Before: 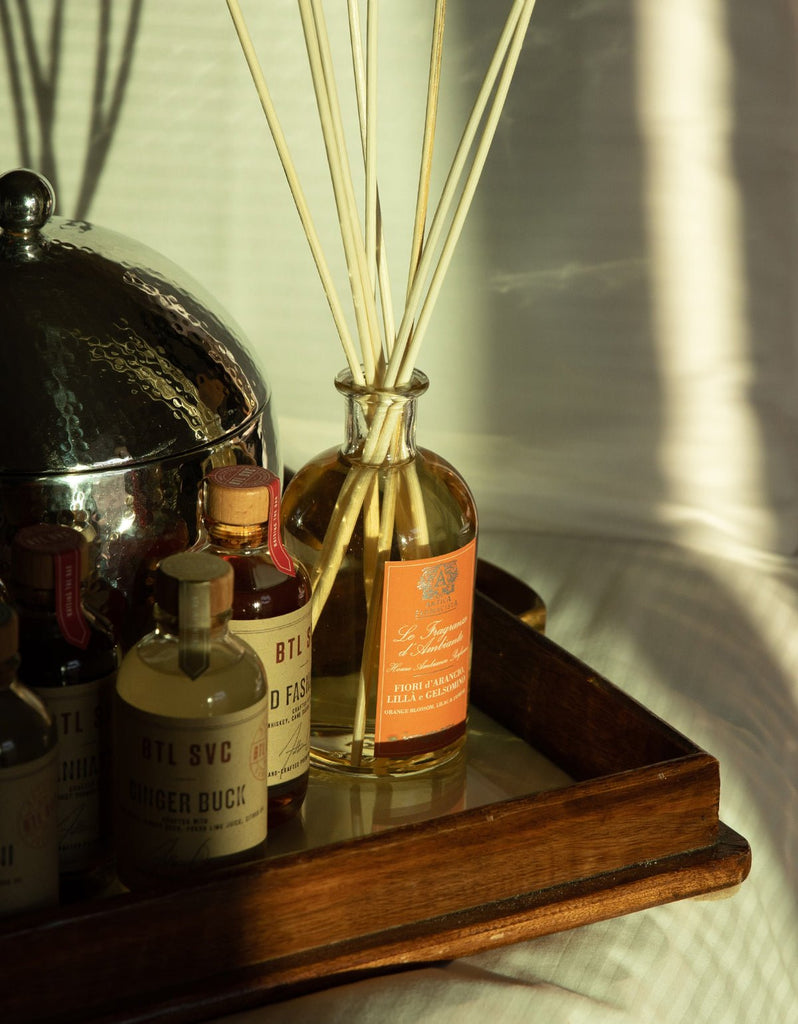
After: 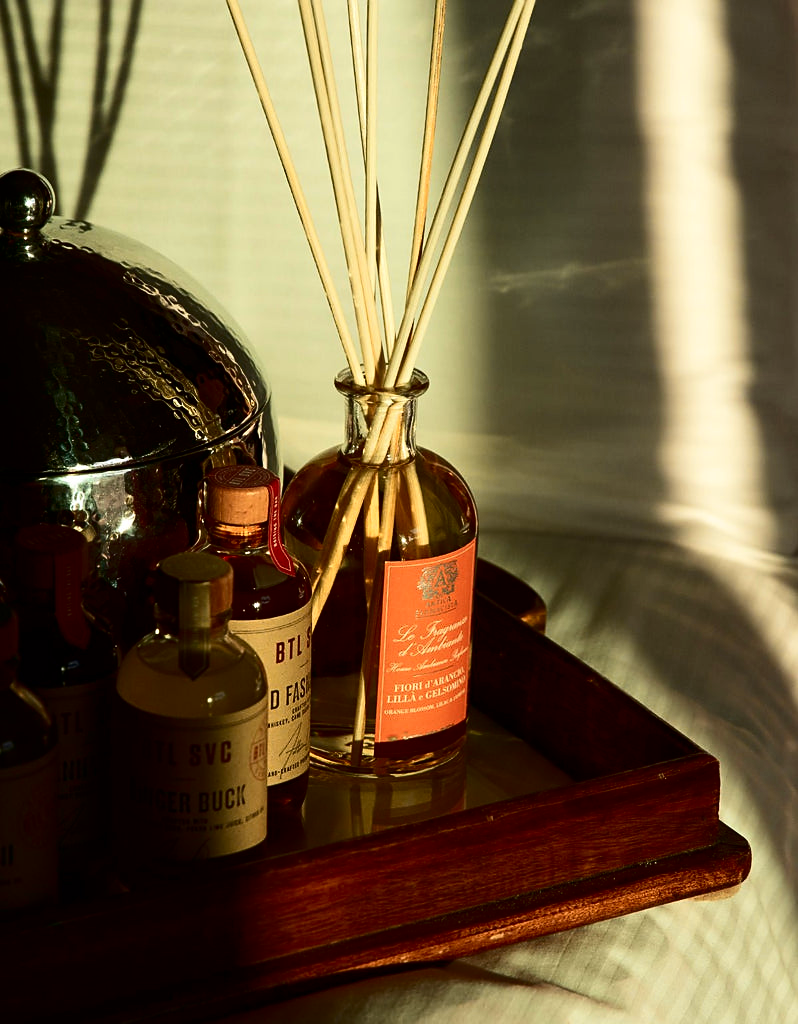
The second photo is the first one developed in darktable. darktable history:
color zones: curves: ch1 [(0, 0.455) (0.063, 0.455) (0.286, 0.495) (0.429, 0.5) (0.571, 0.5) (0.714, 0.5) (0.857, 0.5) (1, 0.455)]; ch2 [(0, 0.532) (0.063, 0.521) (0.233, 0.447) (0.429, 0.489) (0.571, 0.5) (0.714, 0.5) (0.857, 0.5) (1, 0.532)]
contrast brightness saturation: contrast 0.22, brightness -0.19, saturation 0.24
sharpen: radius 1.864, amount 0.398, threshold 1.271
